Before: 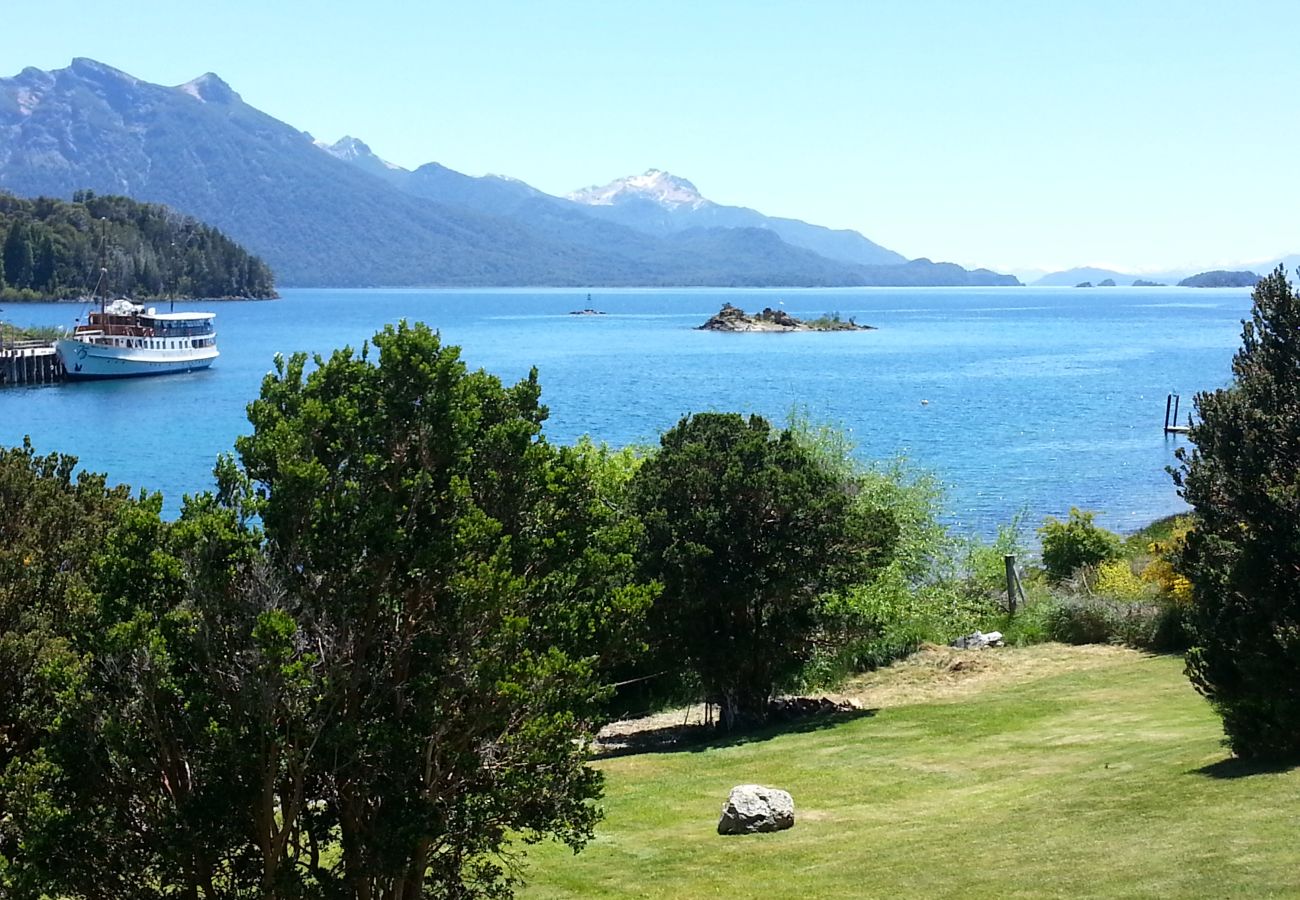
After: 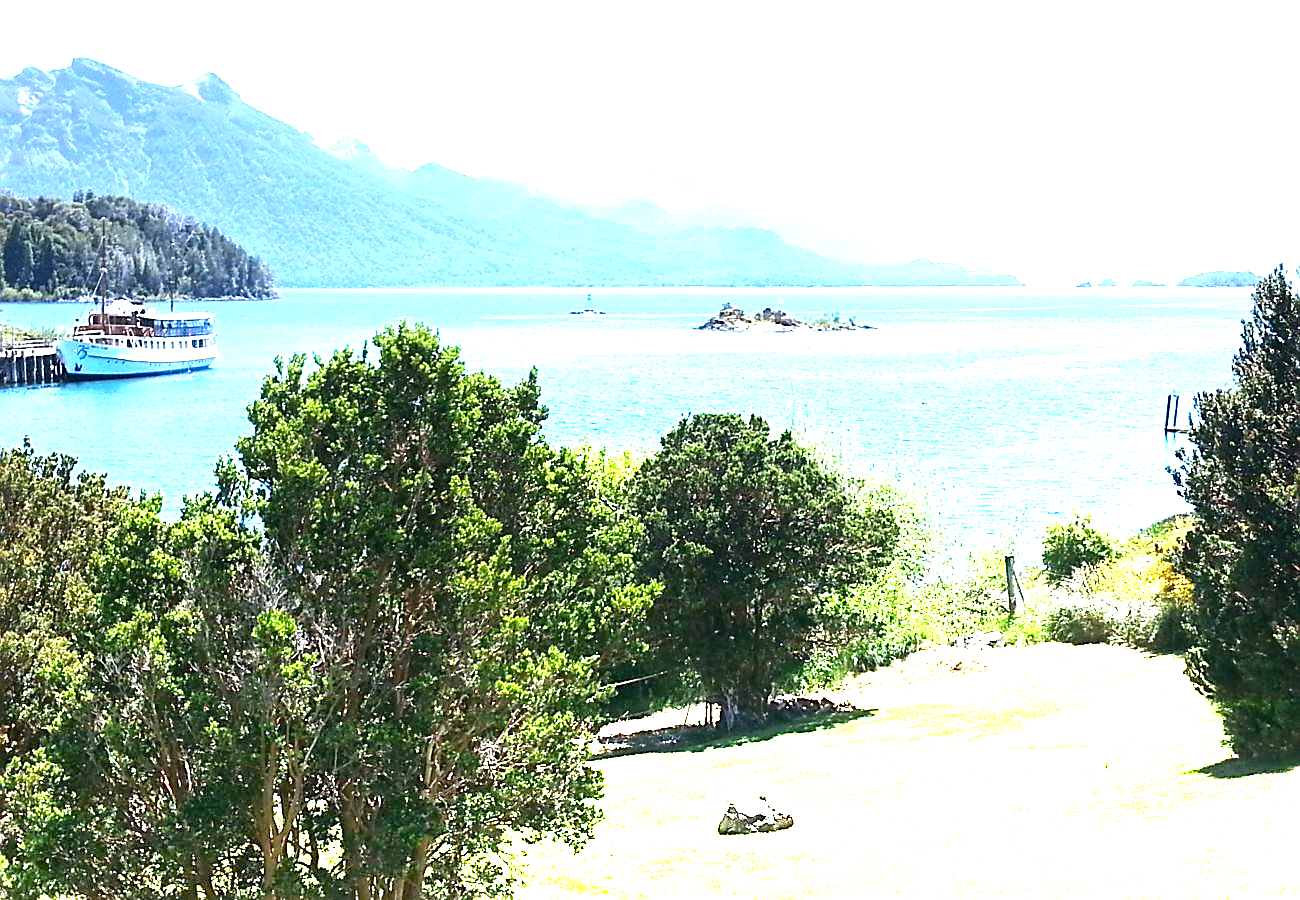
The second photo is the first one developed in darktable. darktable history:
exposure: black level correction 0, exposure 0.7 EV, compensate exposure bias true, compensate highlight preservation false
tone equalizer: -8 EV 0.001 EV, -7 EV -0.002 EV, -6 EV 0.002 EV, -5 EV -0.03 EV, -4 EV -0.116 EV, -3 EV -0.169 EV, -2 EV 0.24 EV, -1 EV 0.702 EV, +0 EV 0.493 EV
graduated density: density -3.9 EV
sharpen: on, module defaults
